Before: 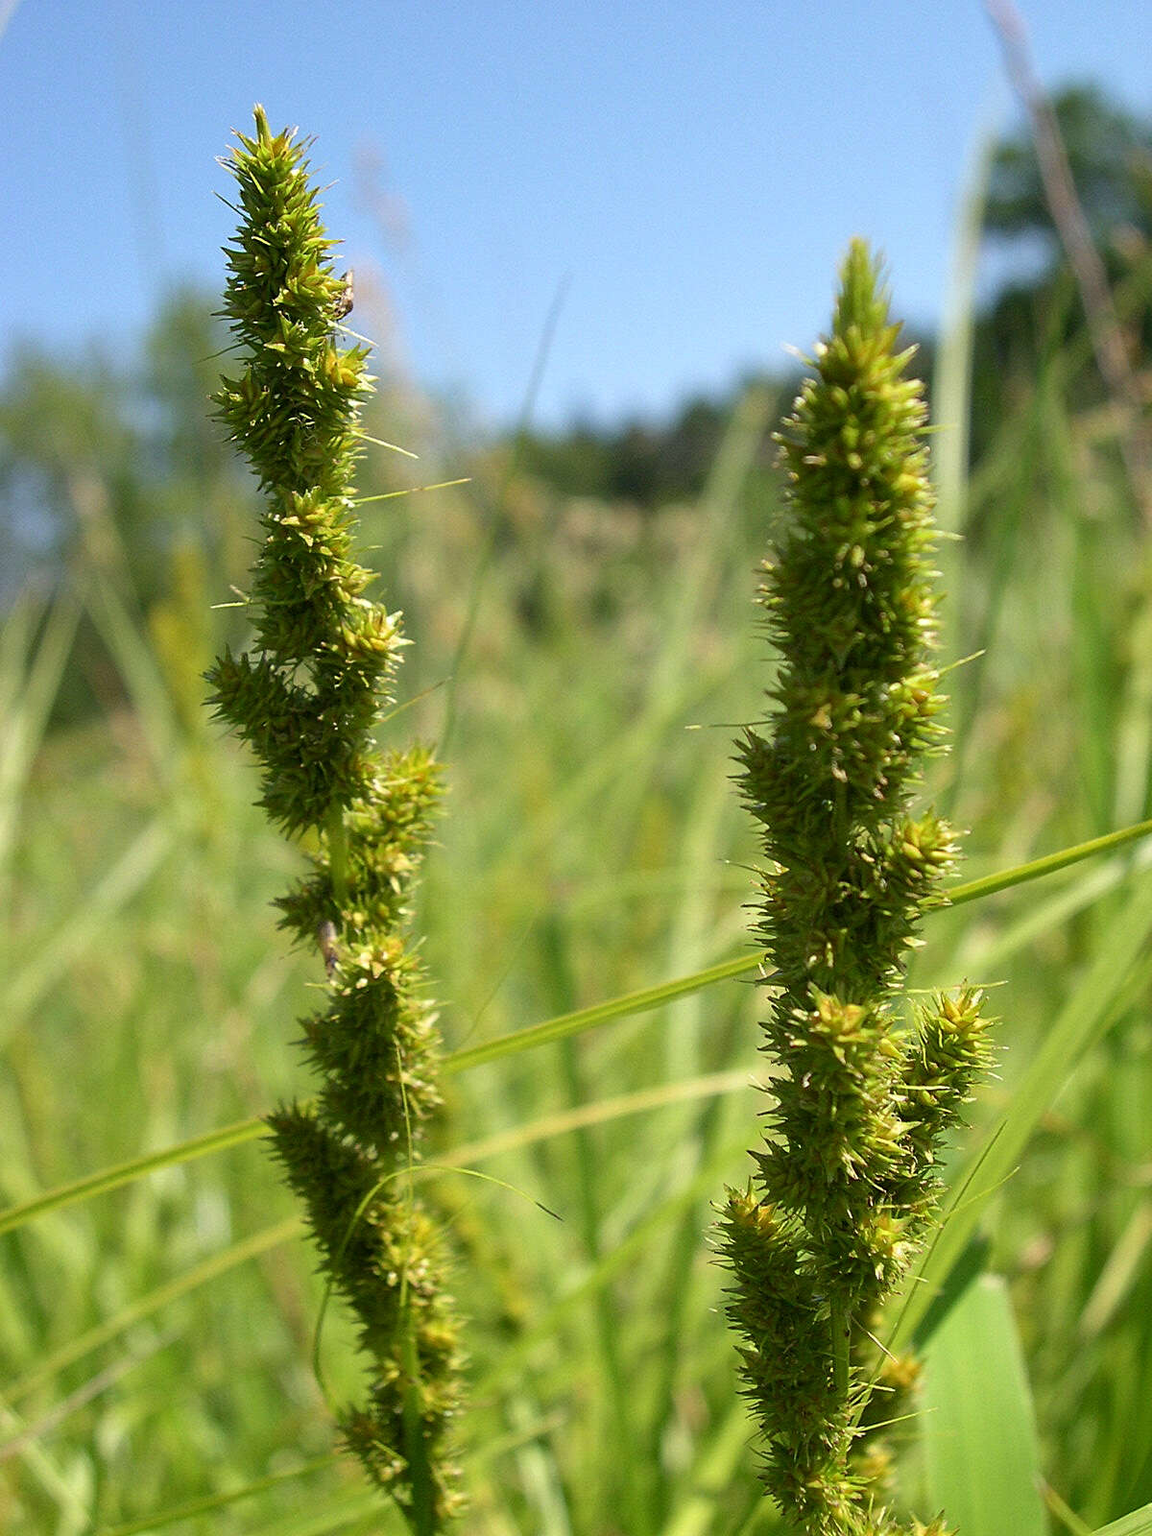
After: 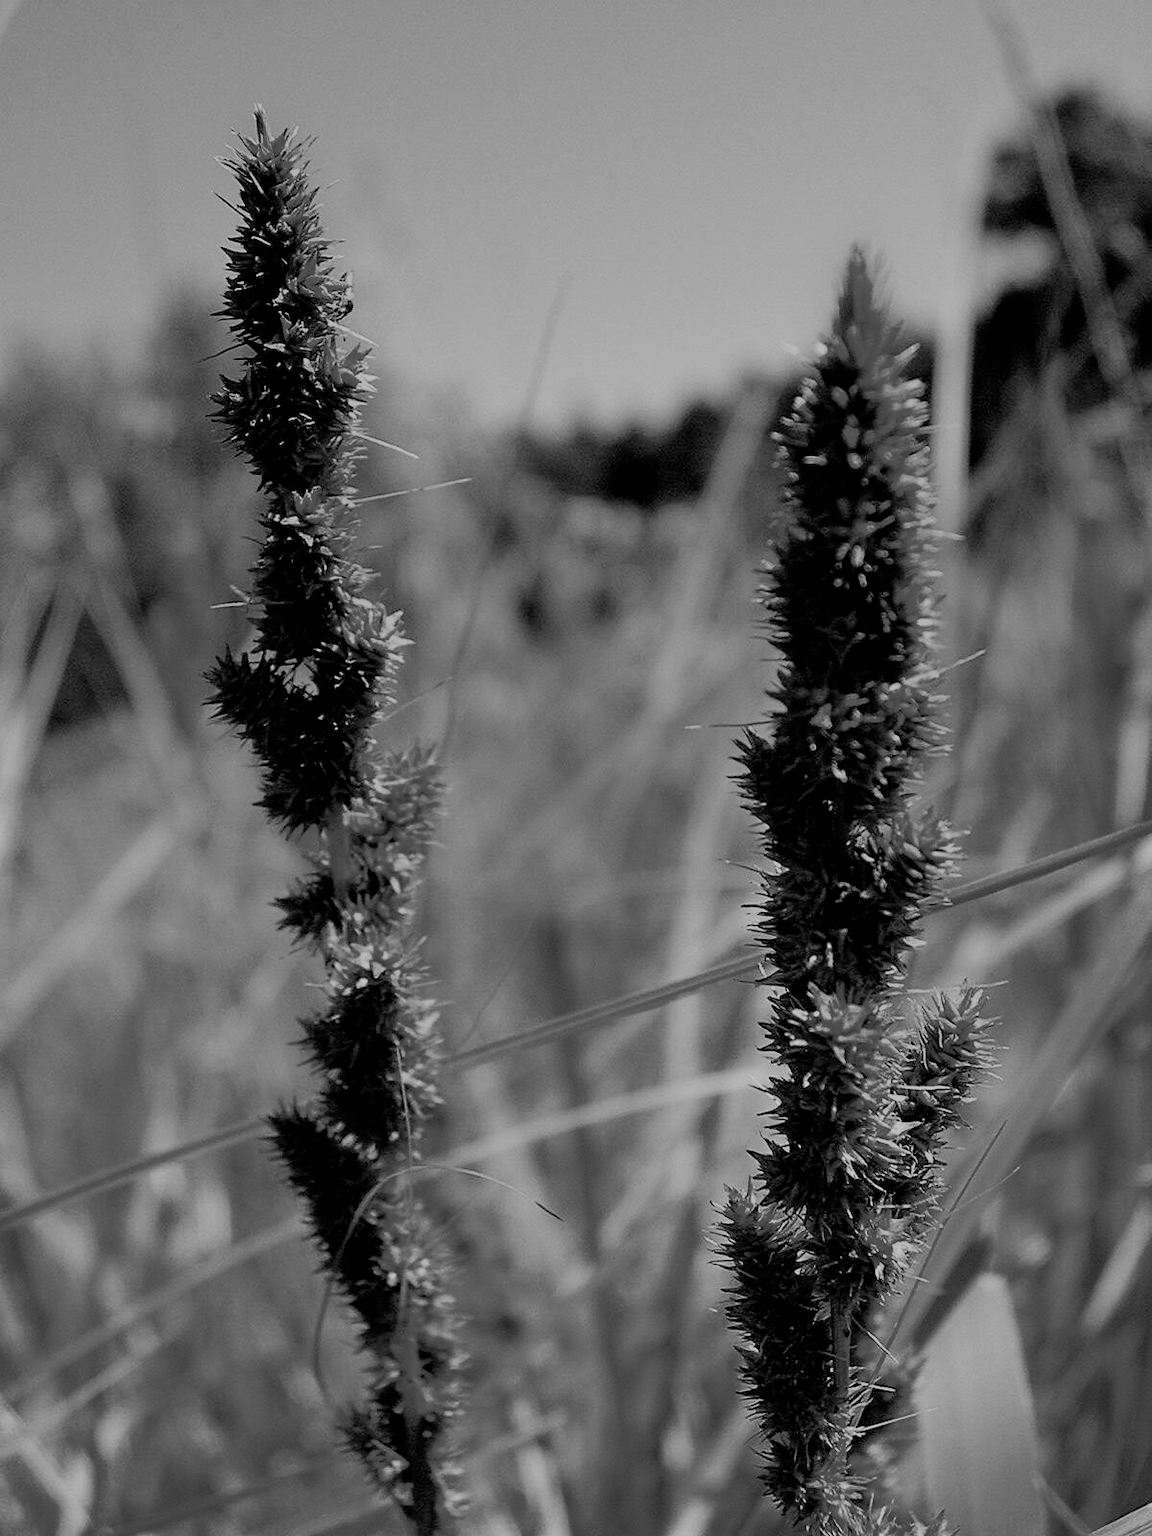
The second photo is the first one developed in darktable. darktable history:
graduated density: on, module defaults
filmic rgb: black relative exposure -2.85 EV, white relative exposure 4.56 EV, hardness 1.77, contrast 1.25, preserve chrominance no, color science v5 (2021)
monochrome: a -11.7, b 1.62, size 0.5, highlights 0.38
